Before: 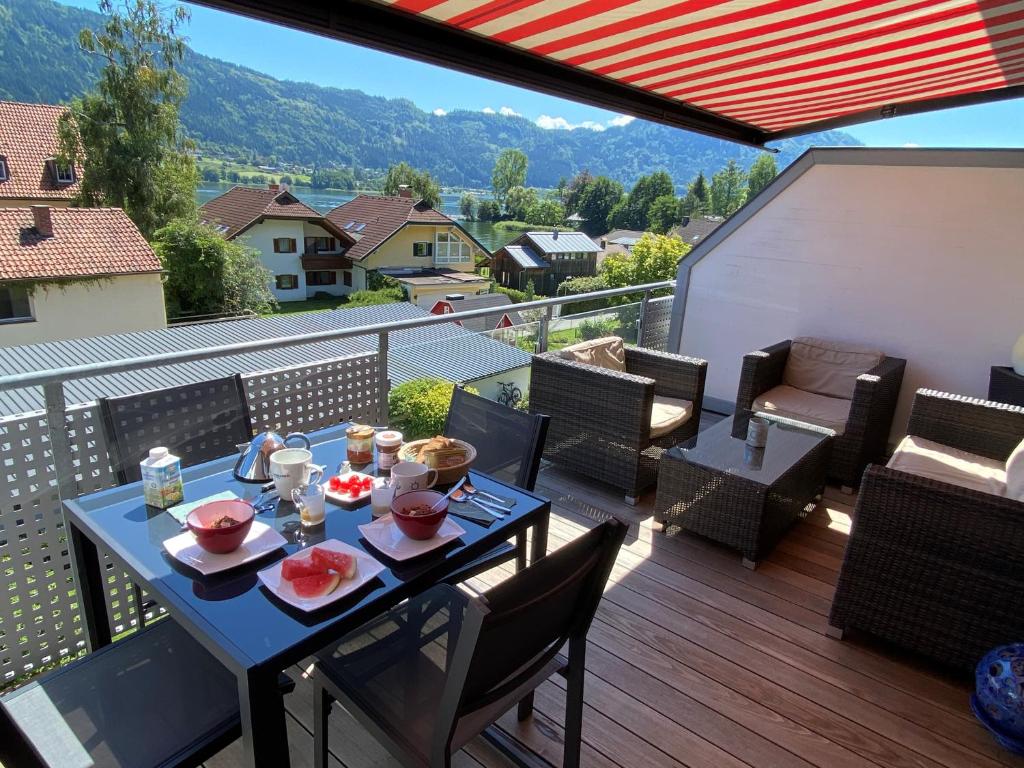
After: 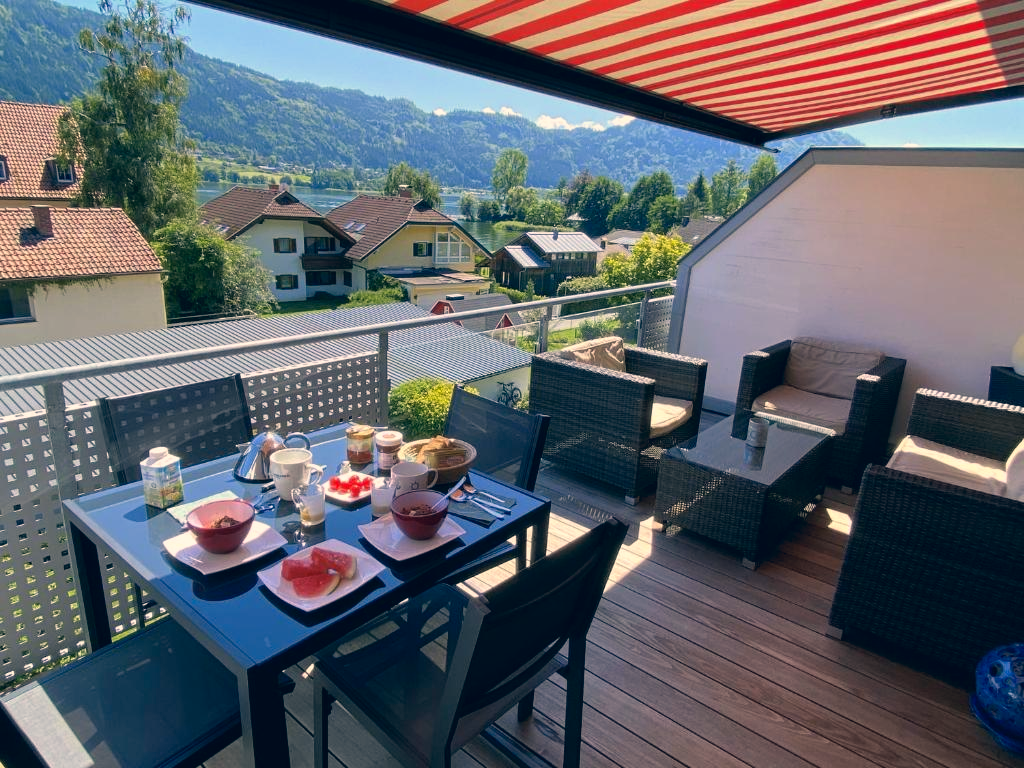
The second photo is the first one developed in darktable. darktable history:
color correction: highlights a* 10.36, highlights b* 14.31, shadows a* -10.29, shadows b* -15.11
